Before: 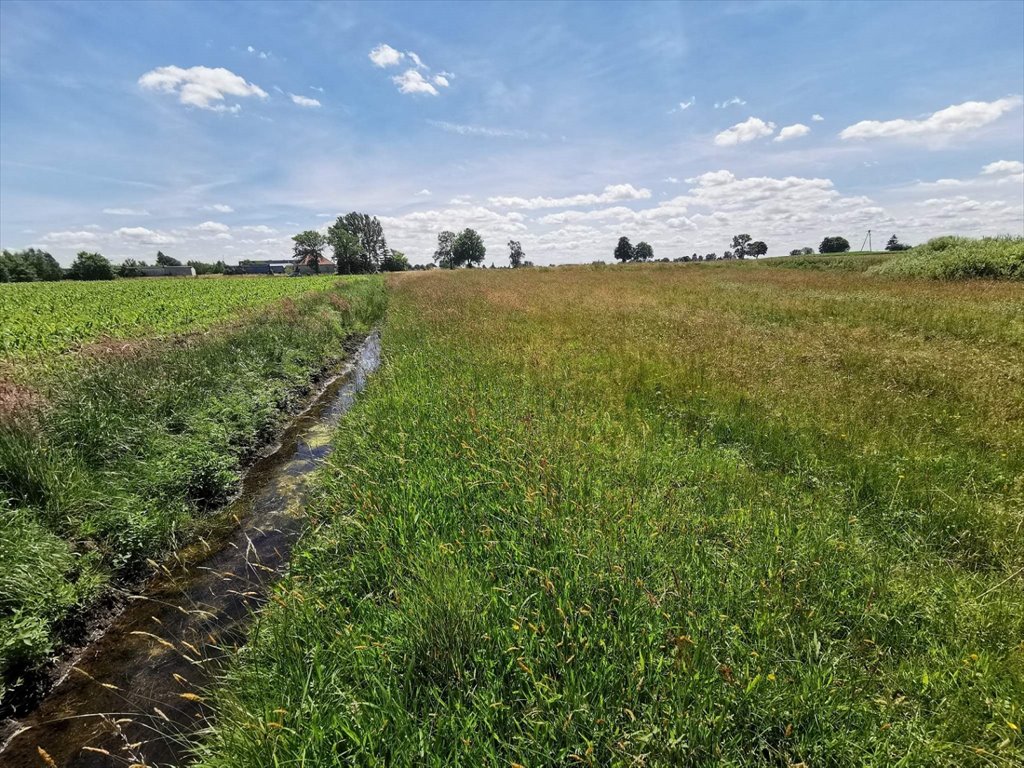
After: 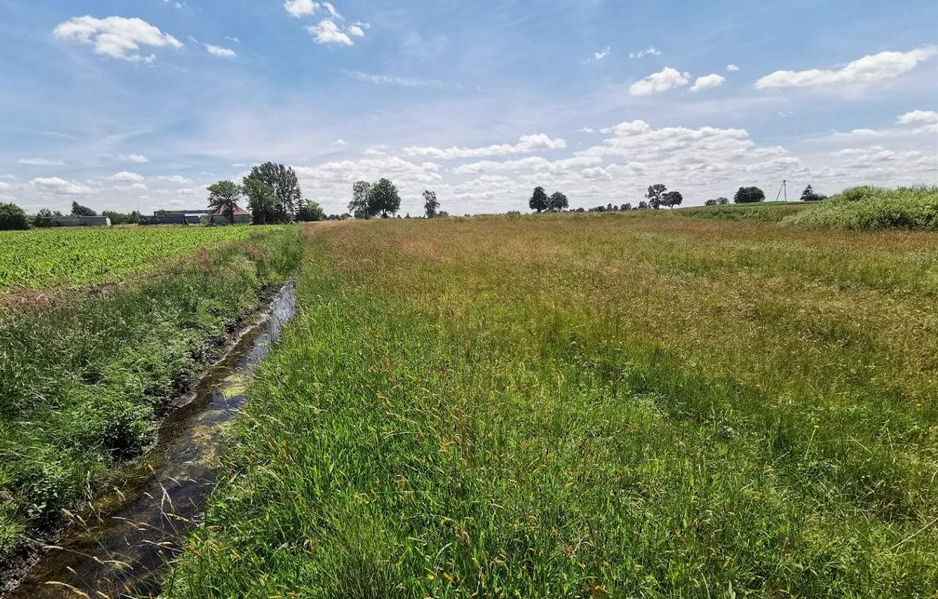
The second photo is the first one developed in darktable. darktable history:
crop: left 8.38%, top 6.627%, bottom 15.29%
